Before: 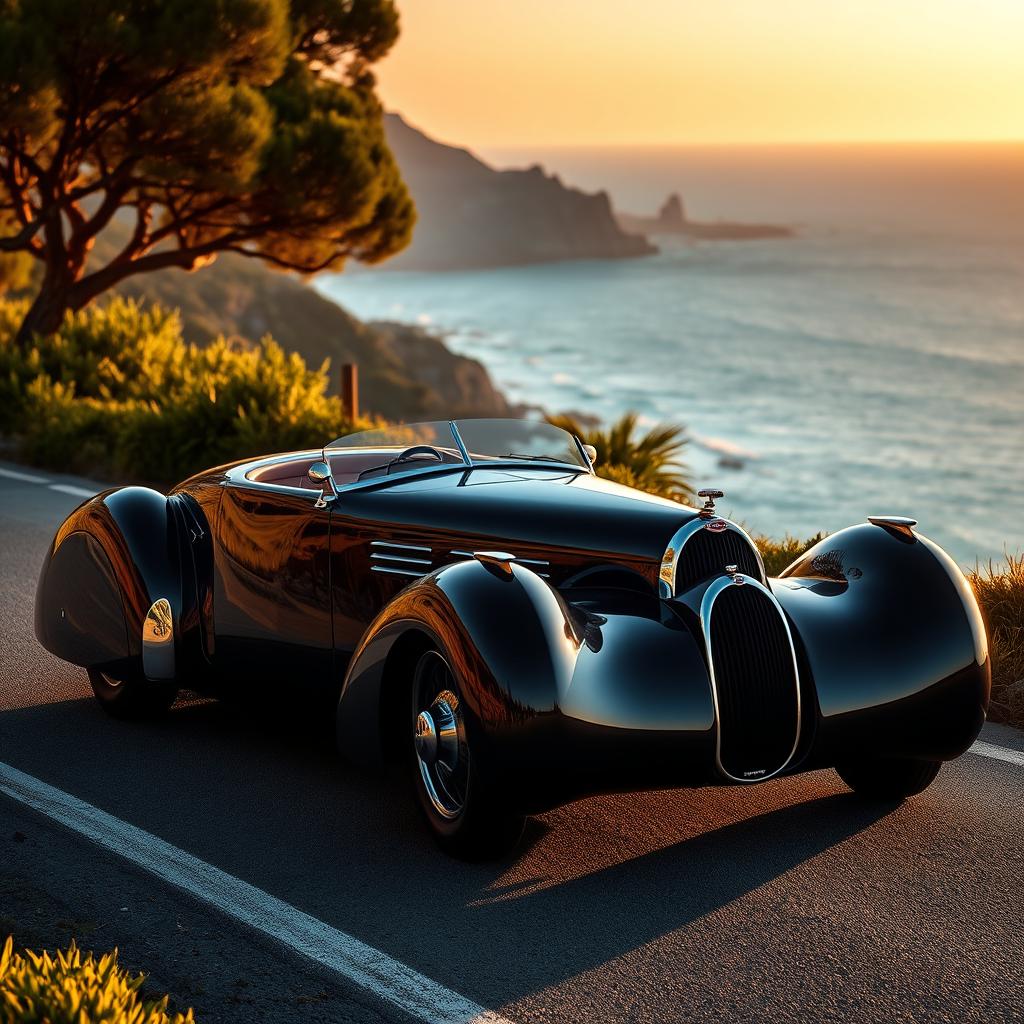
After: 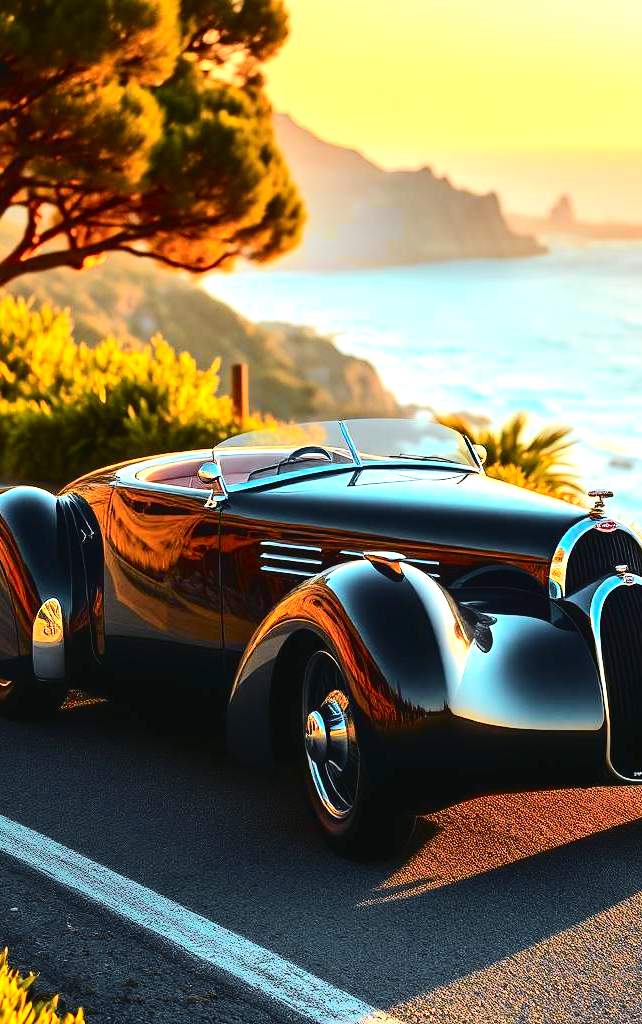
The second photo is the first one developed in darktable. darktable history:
crop: left 10.83%, right 26.434%
tone curve: curves: ch0 [(0, 0.03) (0.113, 0.087) (0.207, 0.184) (0.515, 0.612) (0.712, 0.793) (1, 0.946)]; ch1 [(0, 0) (0.172, 0.123) (0.317, 0.279) (0.414, 0.382) (0.476, 0.479) (0.505, 0.498) (0.534, 0.534) (0.621, 0.65) (0.709, 0.764) (1, 1)]; ch2 [(0, 0) (0.411, 0.424) (0.505, 0.505) (0.521, 0.524) (0.537, 0.57) (0.65, 0.699) (1, 1)], color space Lab, independent channels, preserve colors none
exposure: black level correction 0, exposure 1.687 EV, compensate highlight preservation false
